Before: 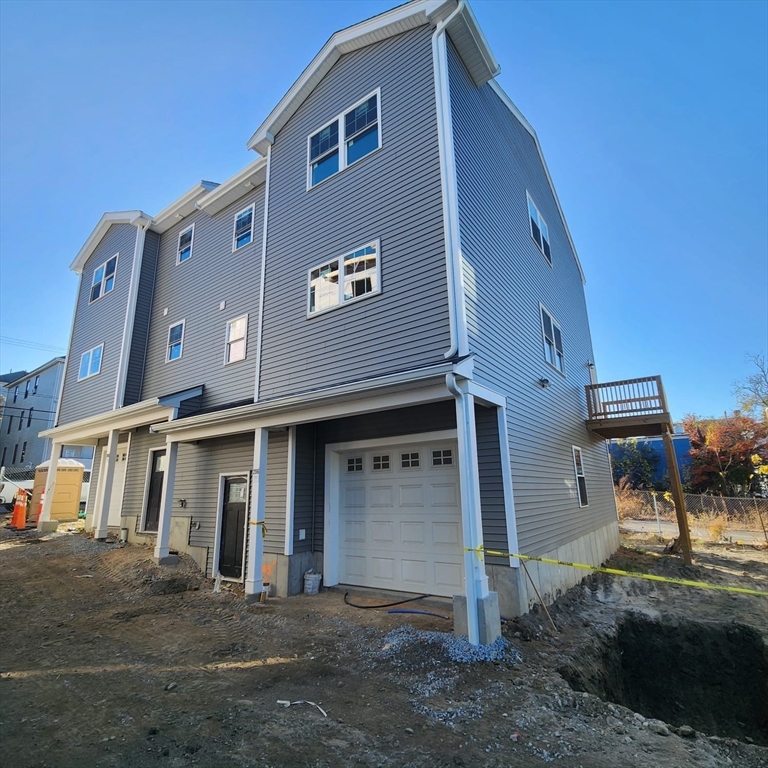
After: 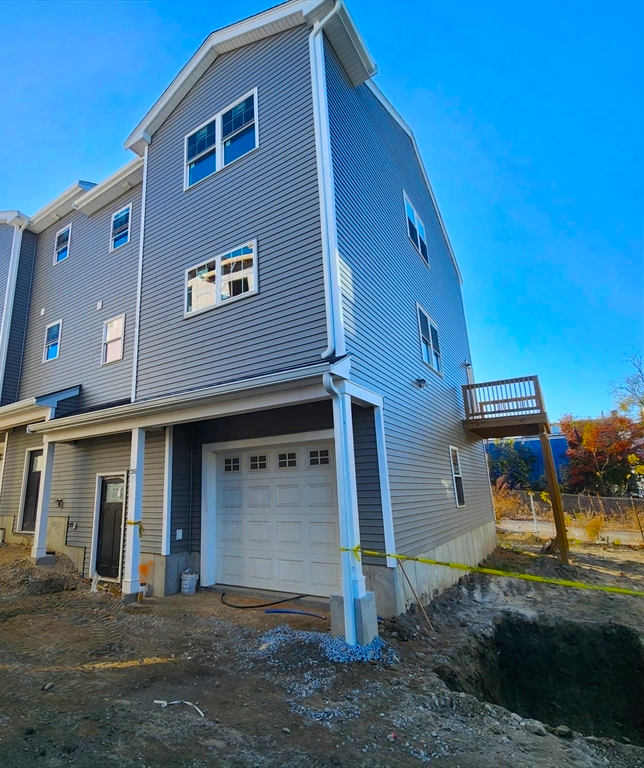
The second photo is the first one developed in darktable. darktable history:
color balance rgb: linear chroma grading › global chroma 15%, perceptual saturation grading › global saturation 30%
color zones: curves: ch0 [(0.27, 0.396) (0.563, 0.504) (0.75, 0.5) (0.787, 0.307)]
crop: left 16.145%
